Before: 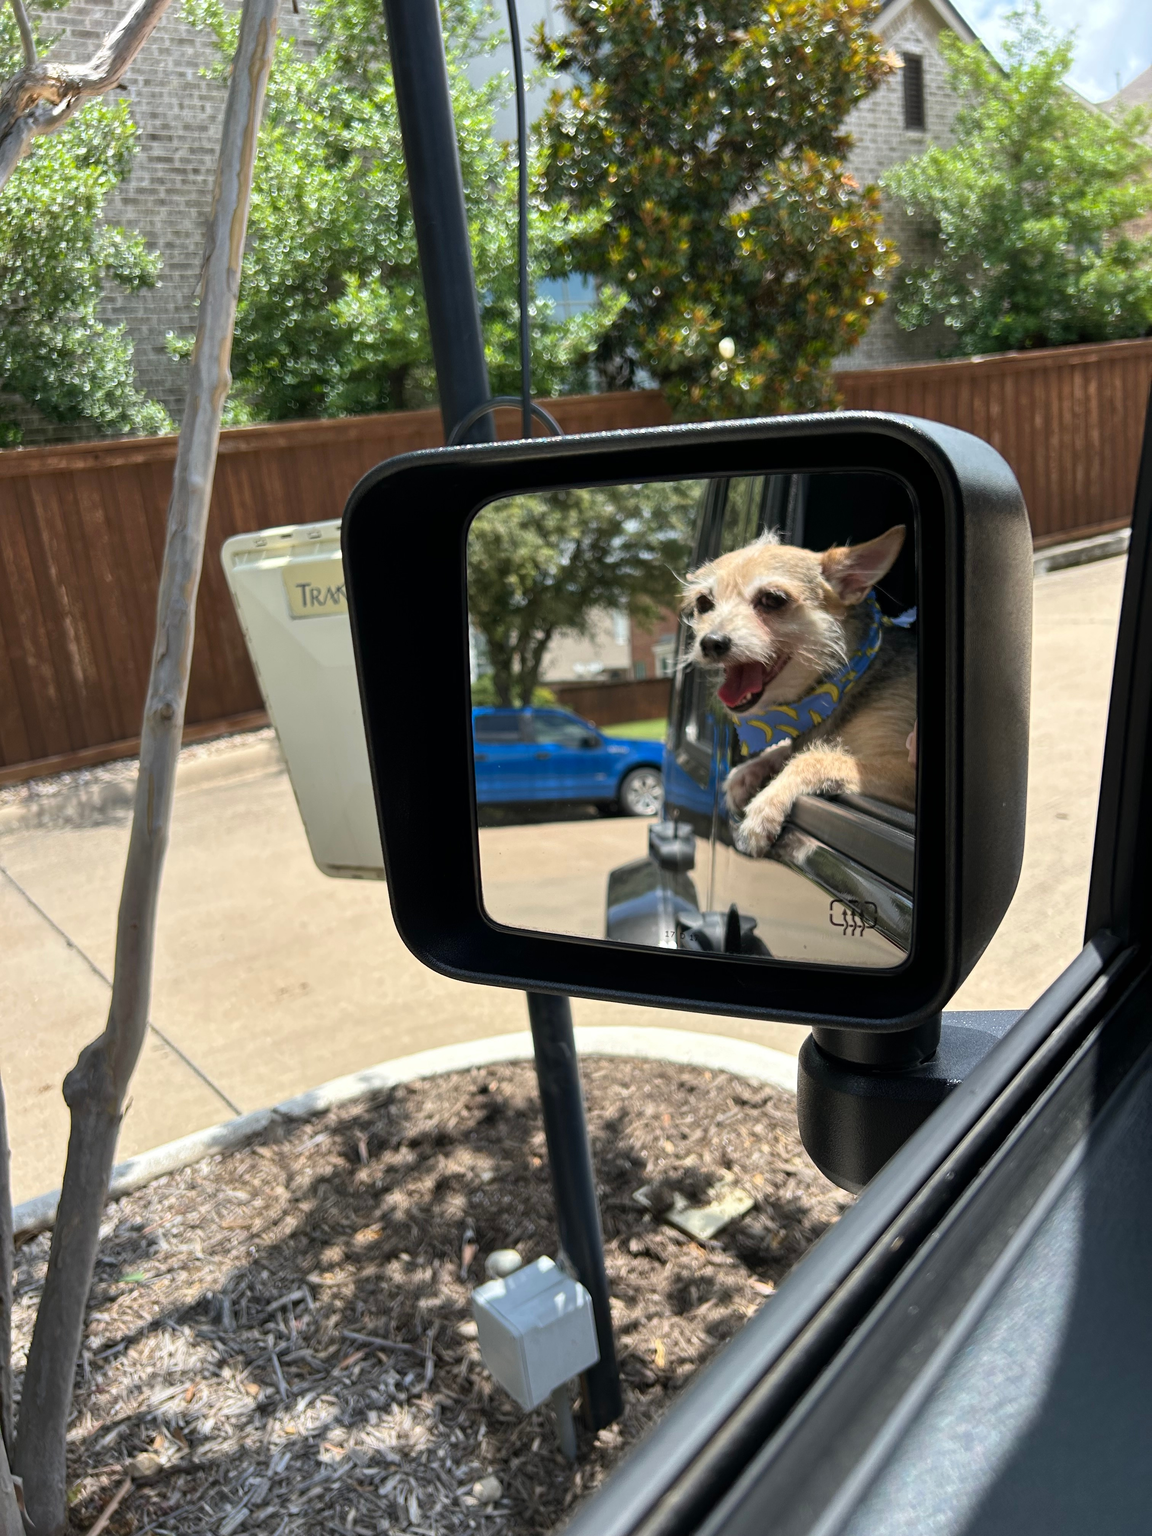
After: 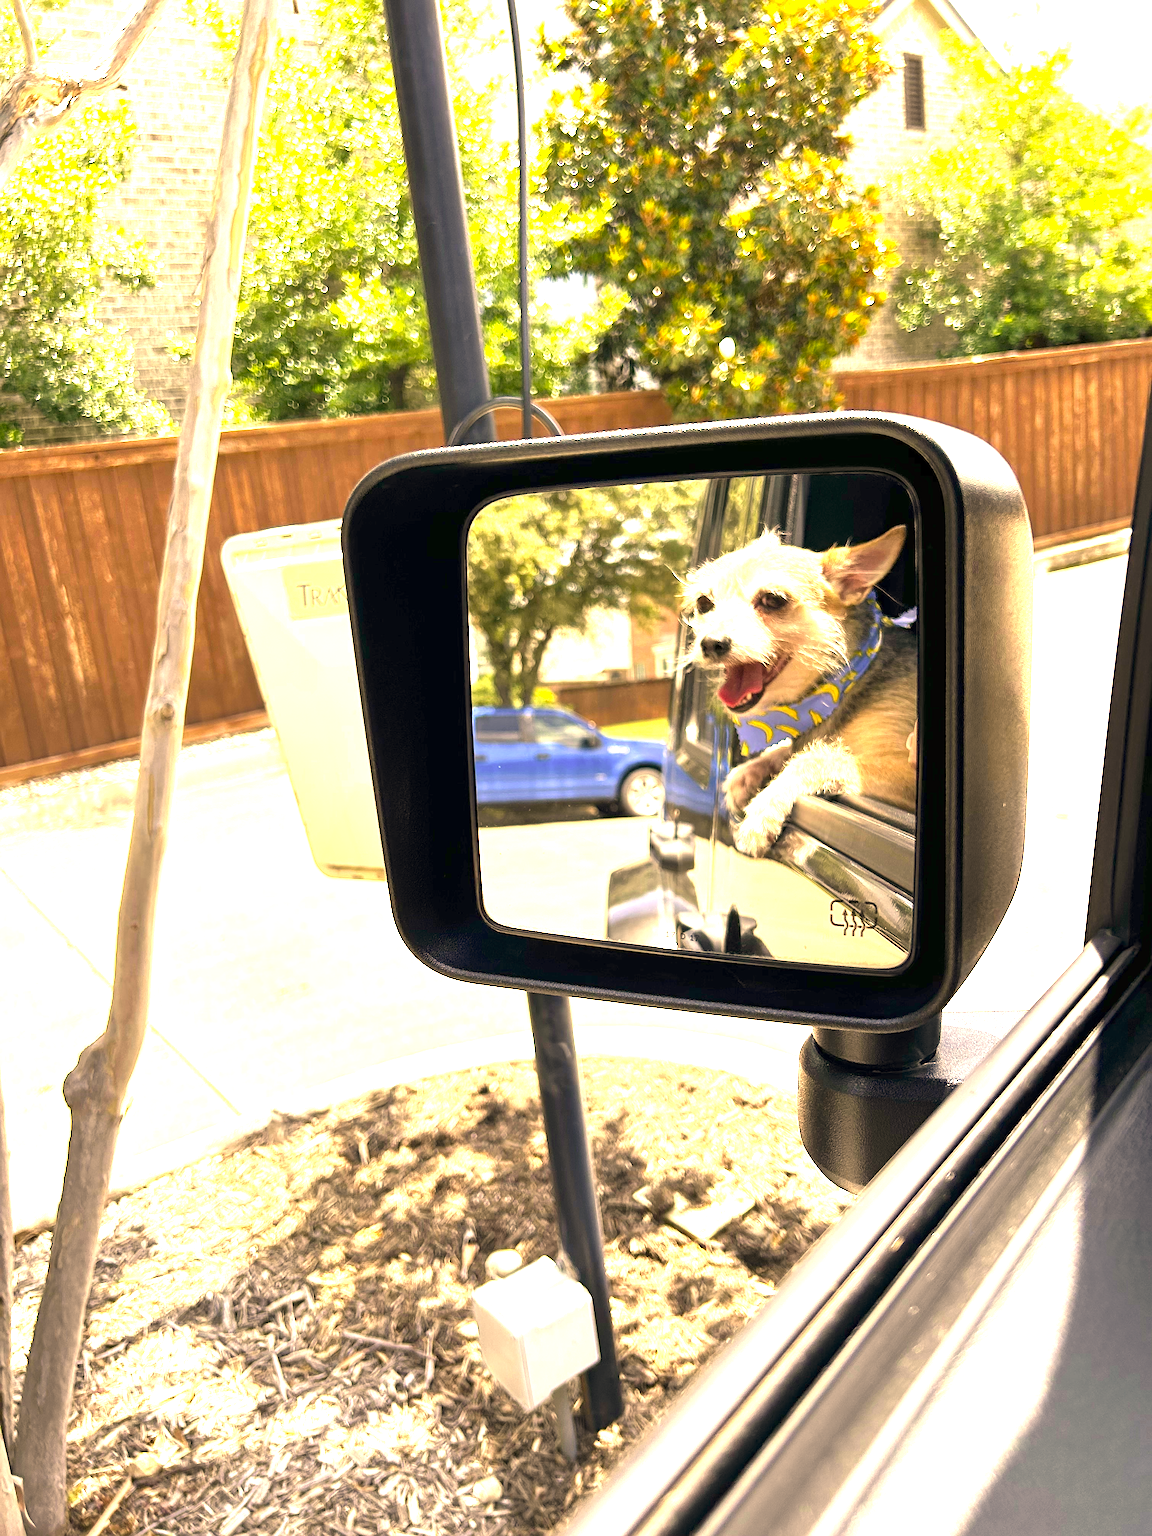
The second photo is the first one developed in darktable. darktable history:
color correction: highlights a* 15, highlights b* 31.55
sharpen: on, module defaults
exposure: exposure 2.25 EV, compensate highlight preservation false
